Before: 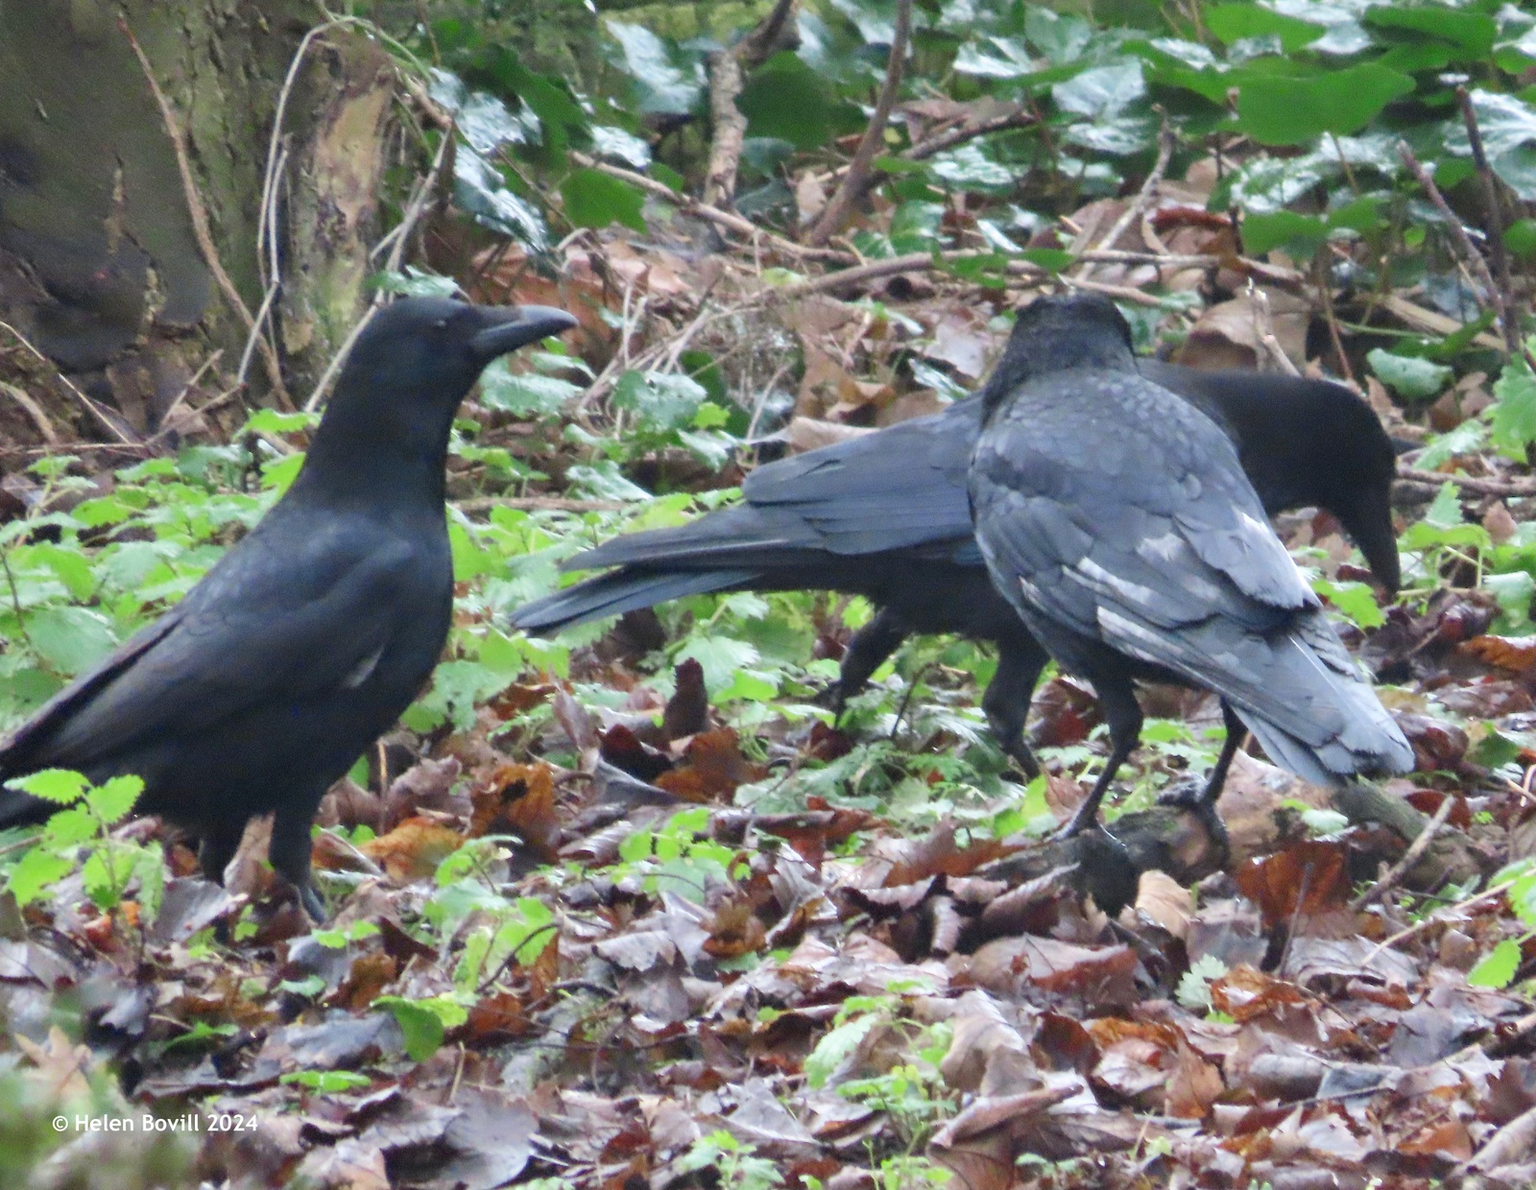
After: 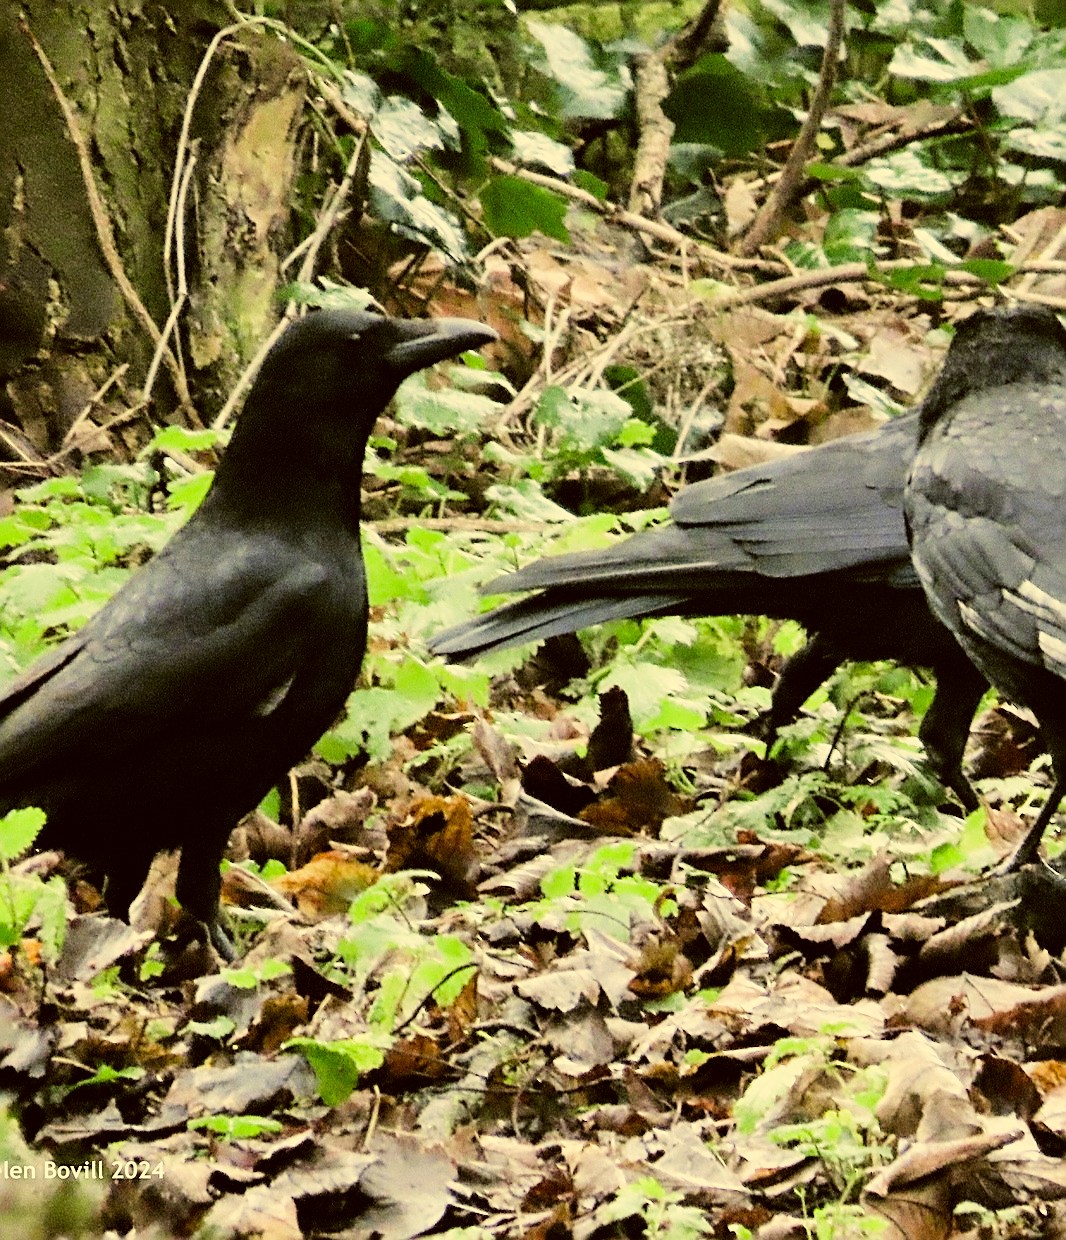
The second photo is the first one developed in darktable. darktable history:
sharpen: amount 0.901
filmic rgb: black relative exposure -5 EV, hardness 2.88, contrast 1.3, highlights saturation mix -30%
color correction: highlights a* 0.162, highlights b* 29.53, shadows a* -0.162, shadows b* 21.09
tone equalizer: -8 EV -0.75 EV, -7 EV -0.7 EV, -6 EV -0.6 EV, -5 EV -0.4 EV, -3 EV 0.4 EV, -2 EV 0.6 EV, -1 EV 0.7 EV, +0 EV 0.75 EV, edges refinement/feathering 500, mask exposure compensation -1.57 EV, preserve details no
crop and rotate: left 6.617%, right 26.717%
